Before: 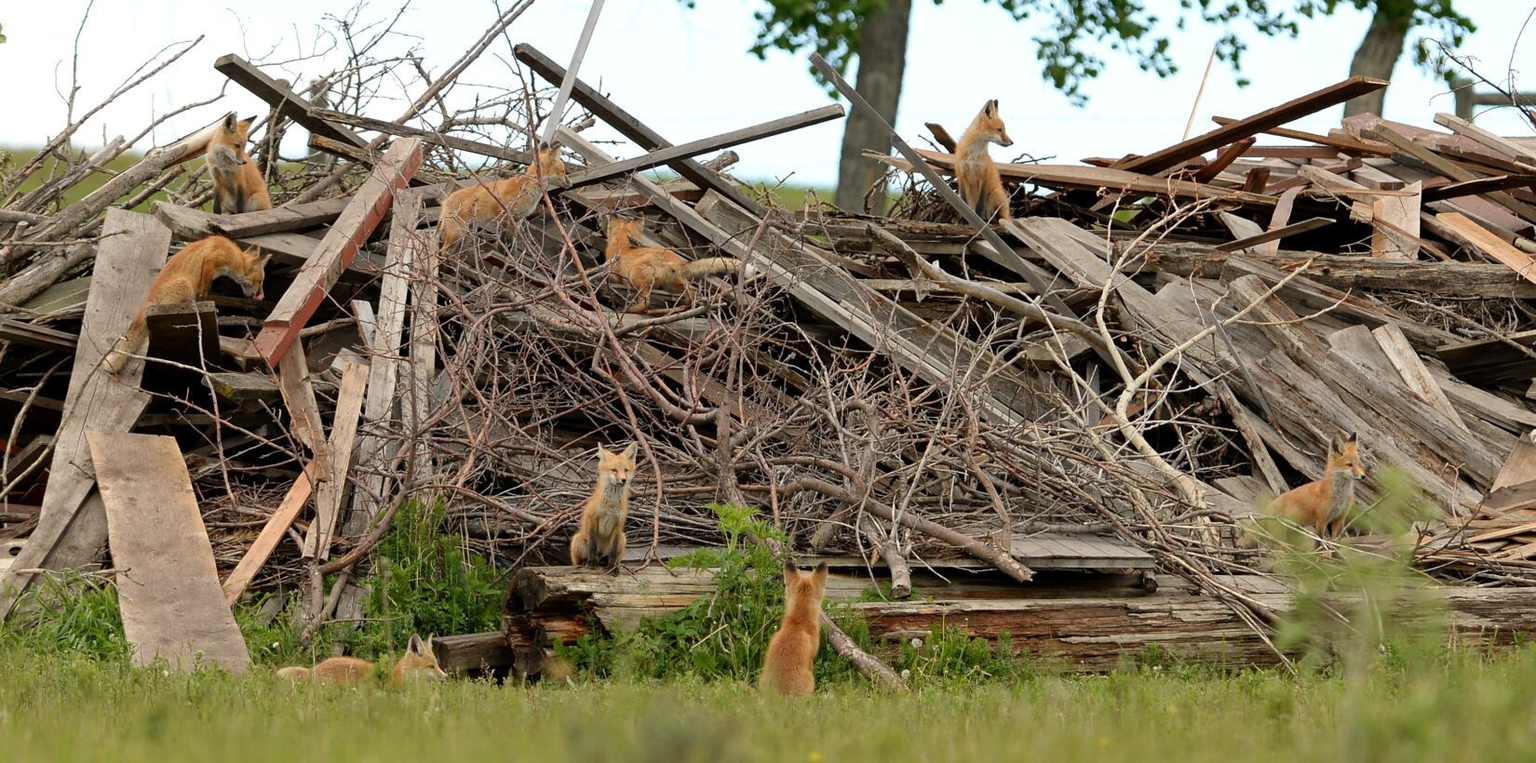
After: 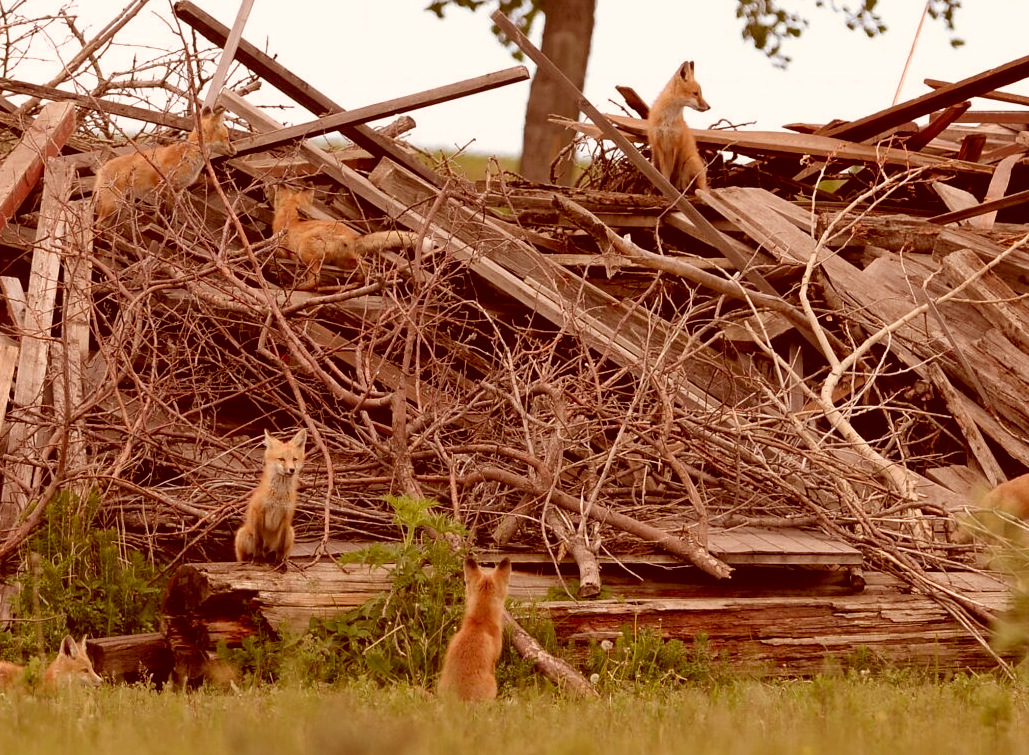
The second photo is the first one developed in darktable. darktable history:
crop and rotate: left 22.918%, top 5.629%, right 14.711%, bottom 2.247%
color correction: highlights a* 9.03, highlights b* 8.71, shadows a* 40, shadows b* 40, saturation 0.8
